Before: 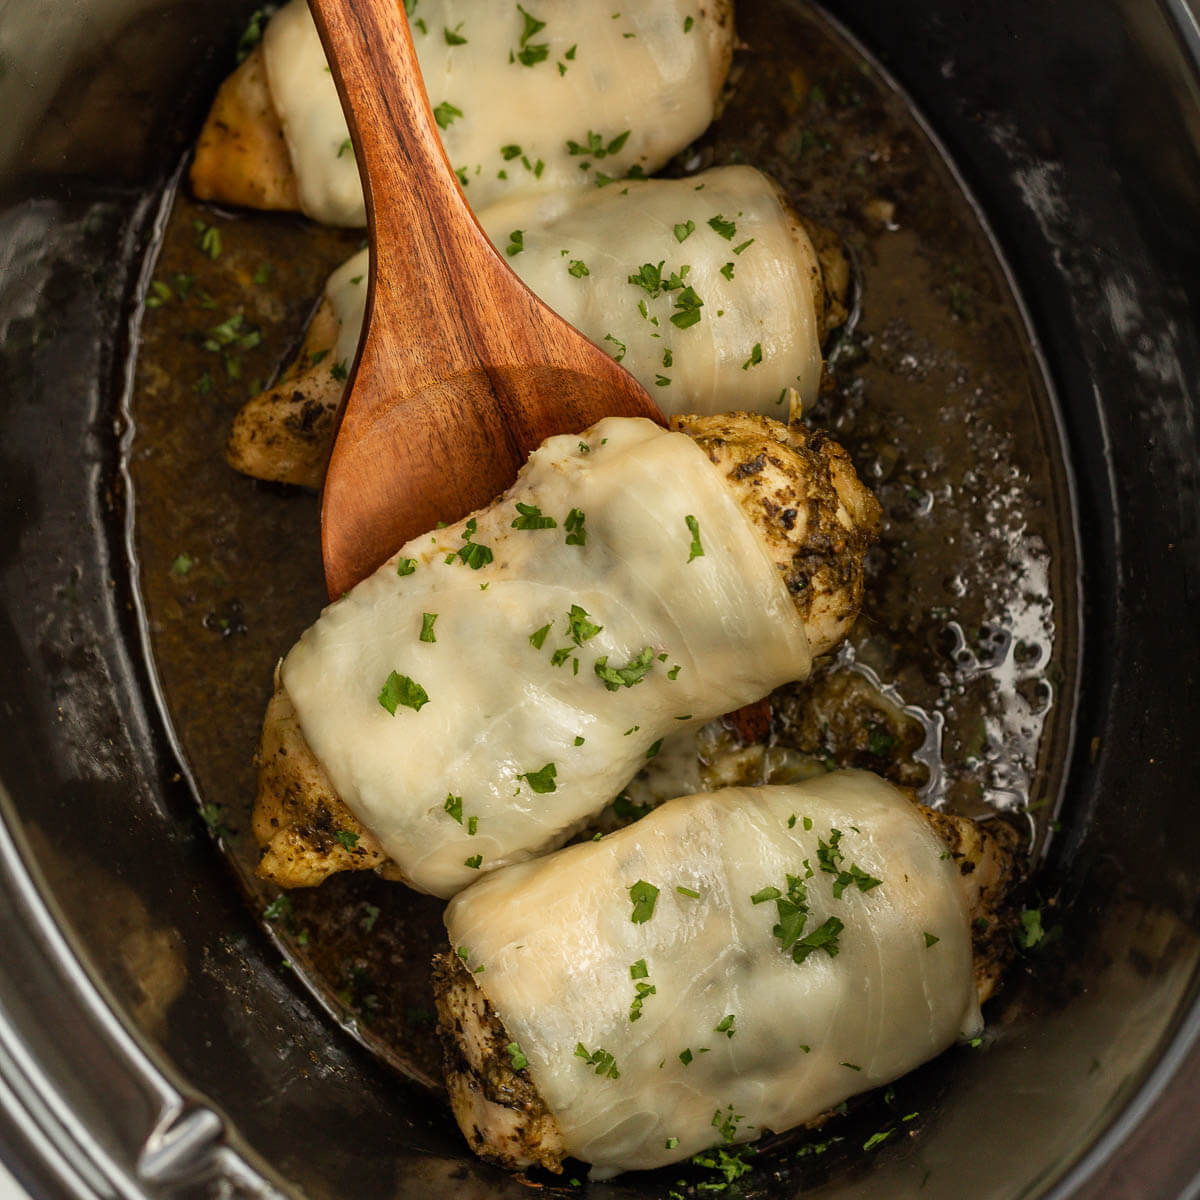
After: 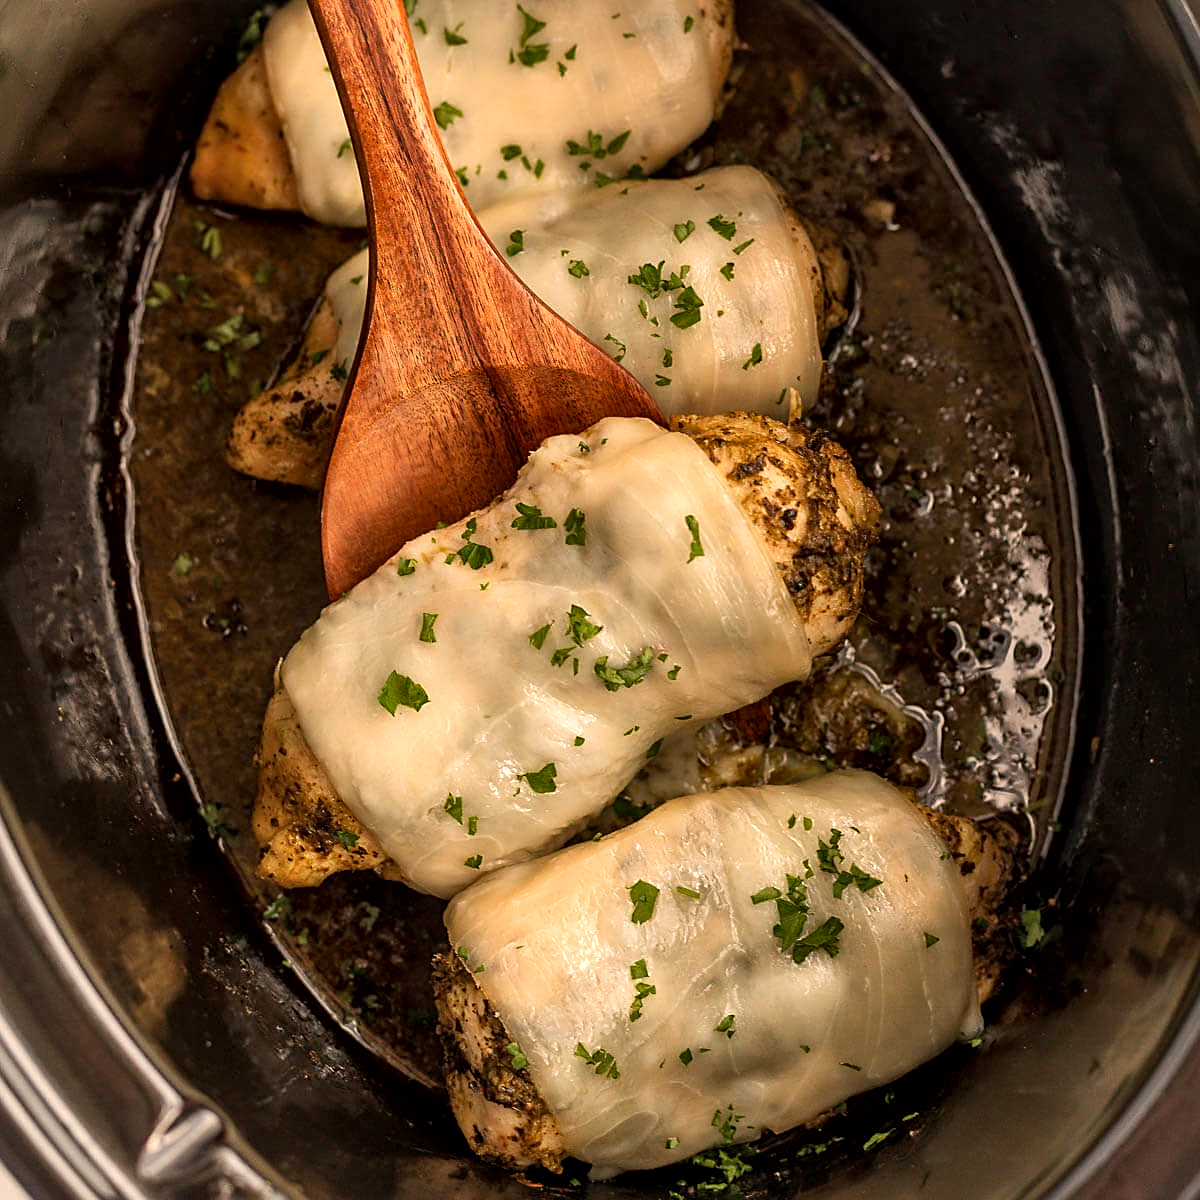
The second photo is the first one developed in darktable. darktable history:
sharpen: on, module defaults
local contrast: mode bilateral grid, contrast 20, coarseness 50, detail 150%, midtone range 0.2
white balance: red 1.127, blue 0.943
